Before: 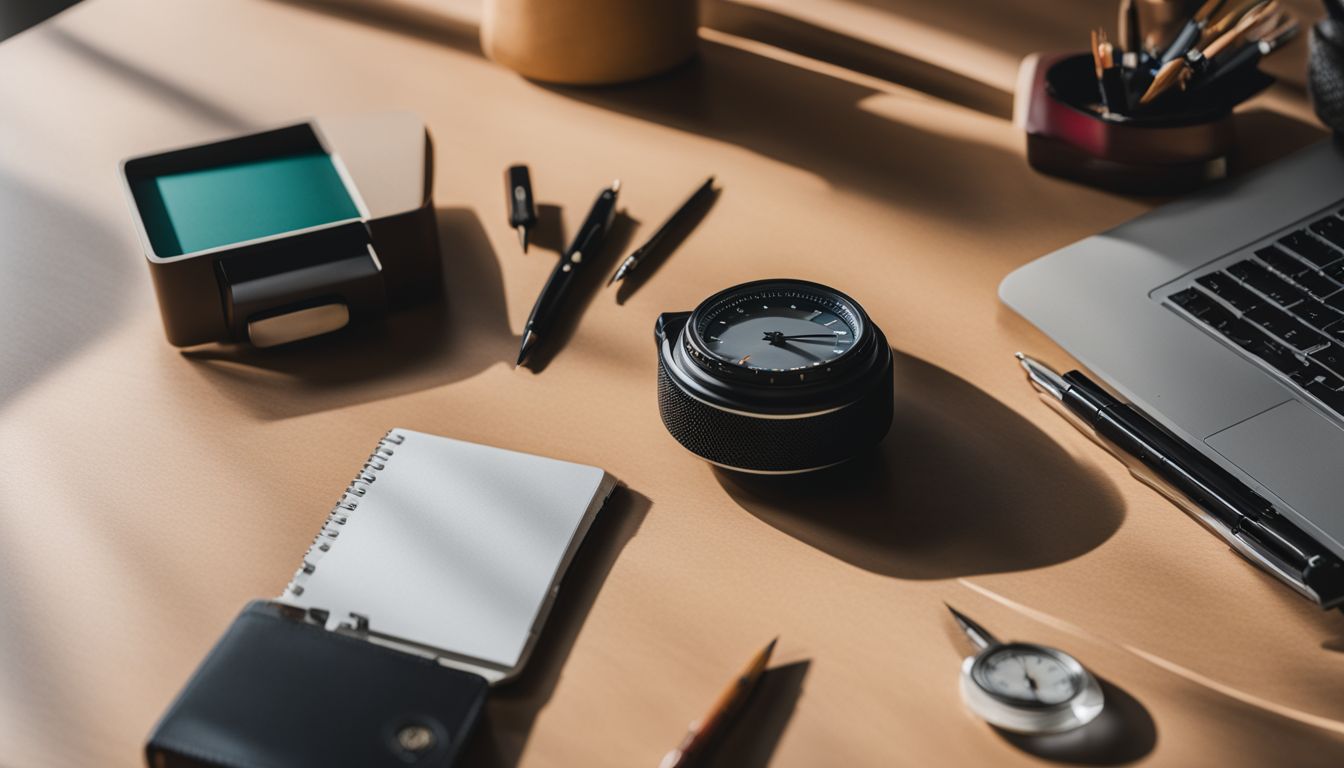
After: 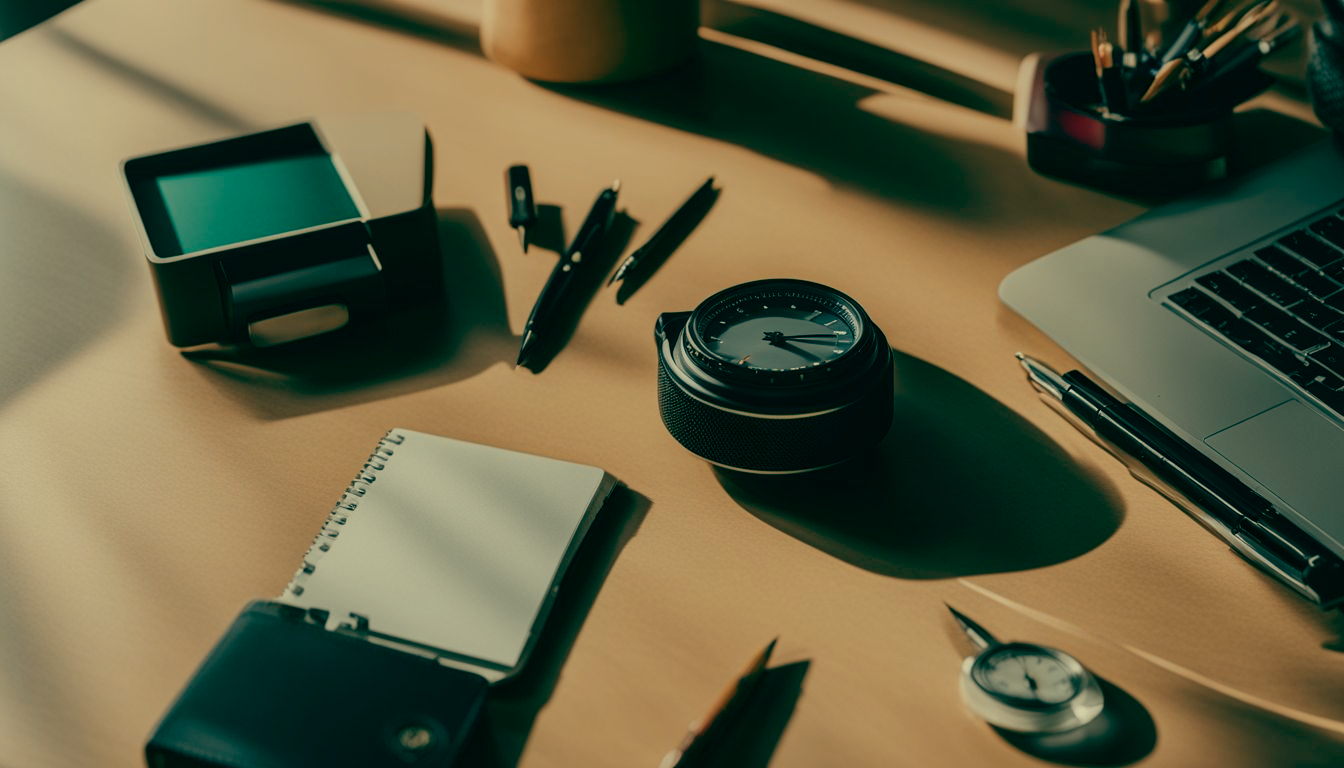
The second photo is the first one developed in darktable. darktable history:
exposure: exposure -0.582 EV, compensate highlight preservation false
color balance: mode lift, gamma, gain (sRGB), lift [1, 0.69, 1, 1], gamma [1, 1.482, 1, 1], gain [1, 1, 1, 0.802]
